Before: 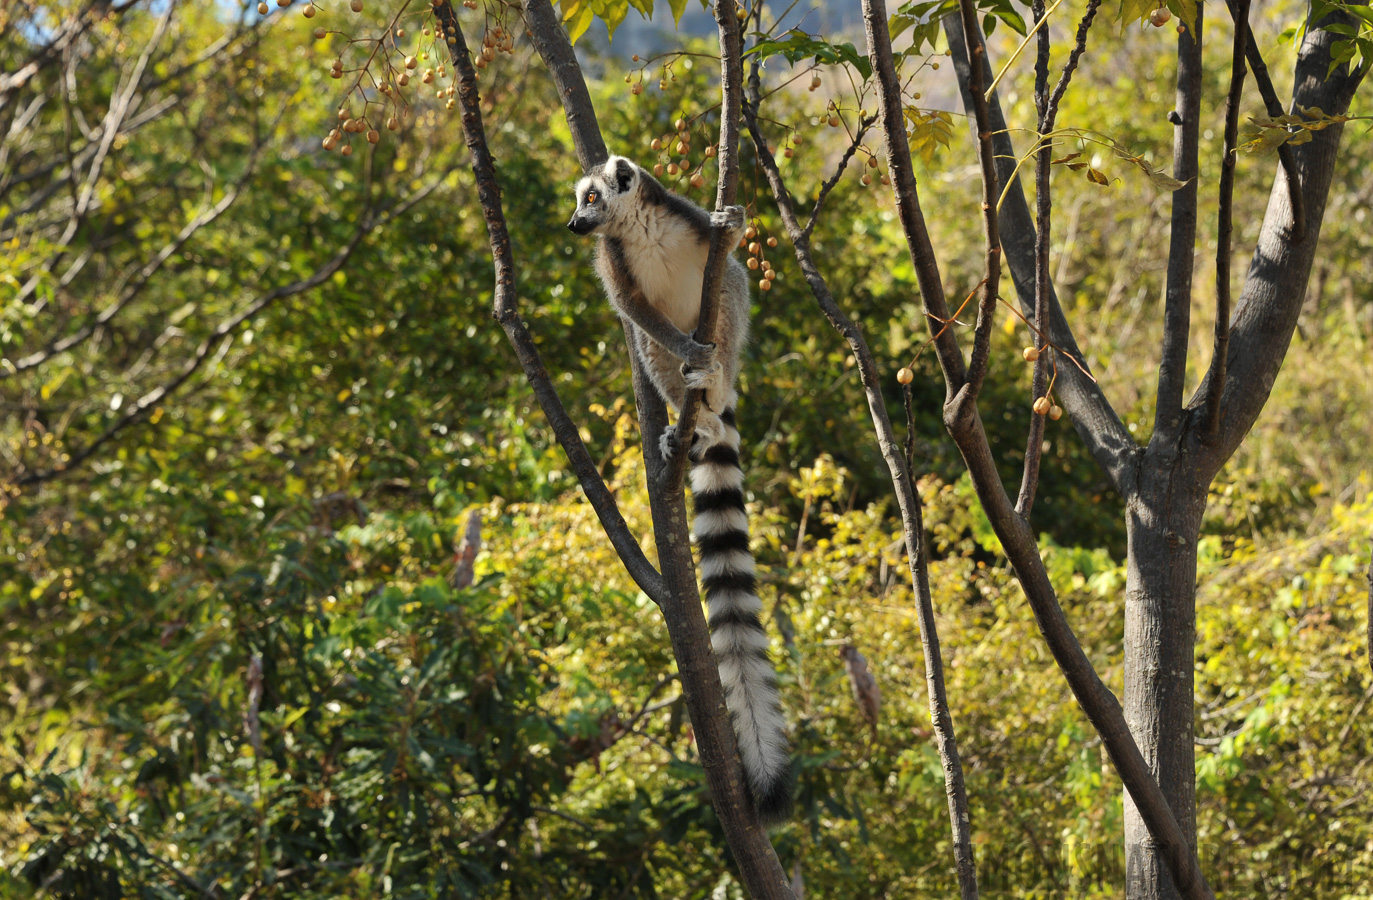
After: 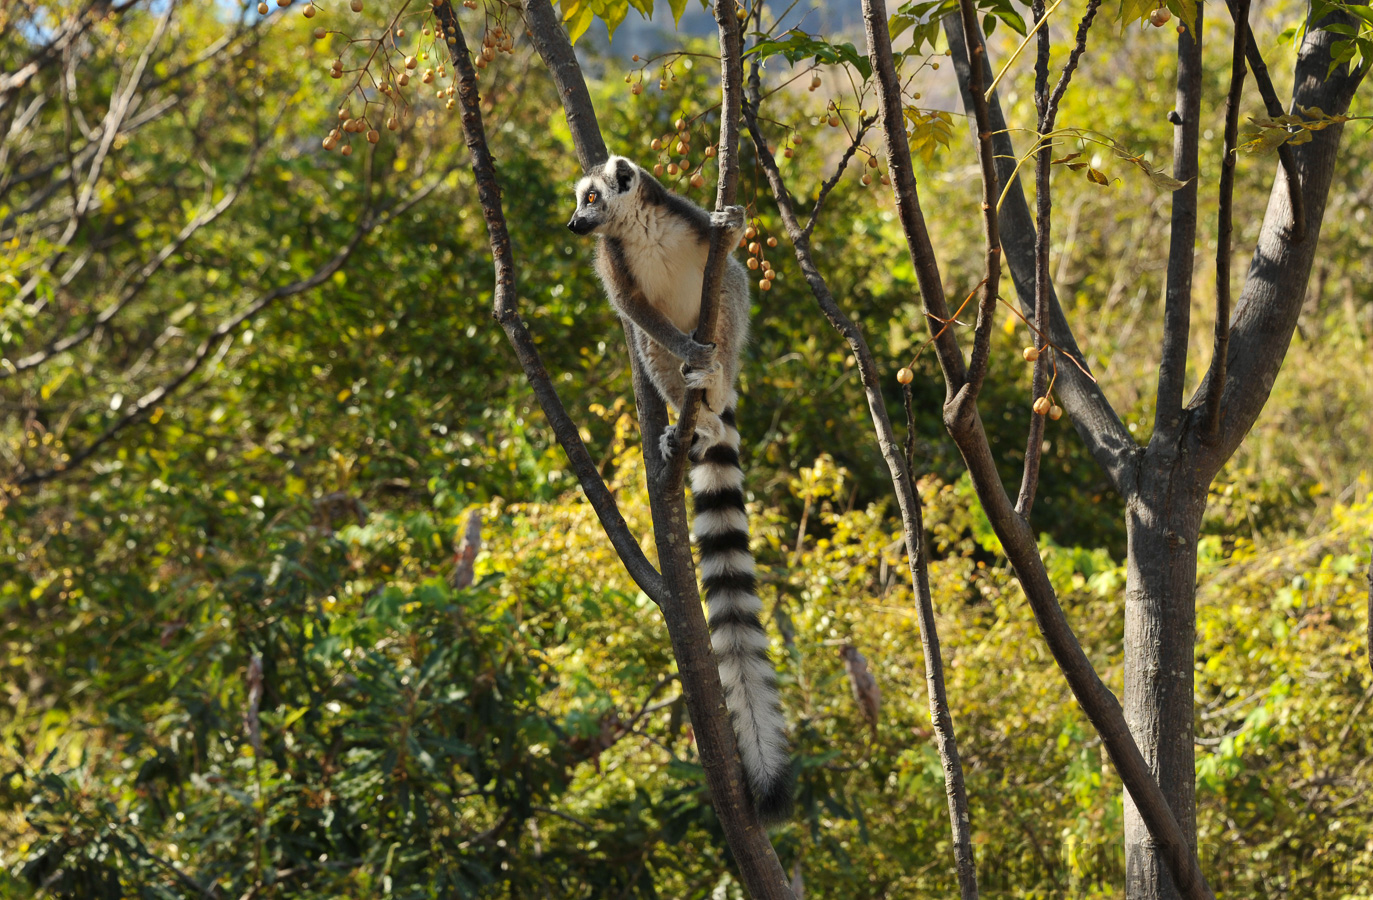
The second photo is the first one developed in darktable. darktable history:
contrast brightness saturation: contrast 0.042, saturation 0.072
